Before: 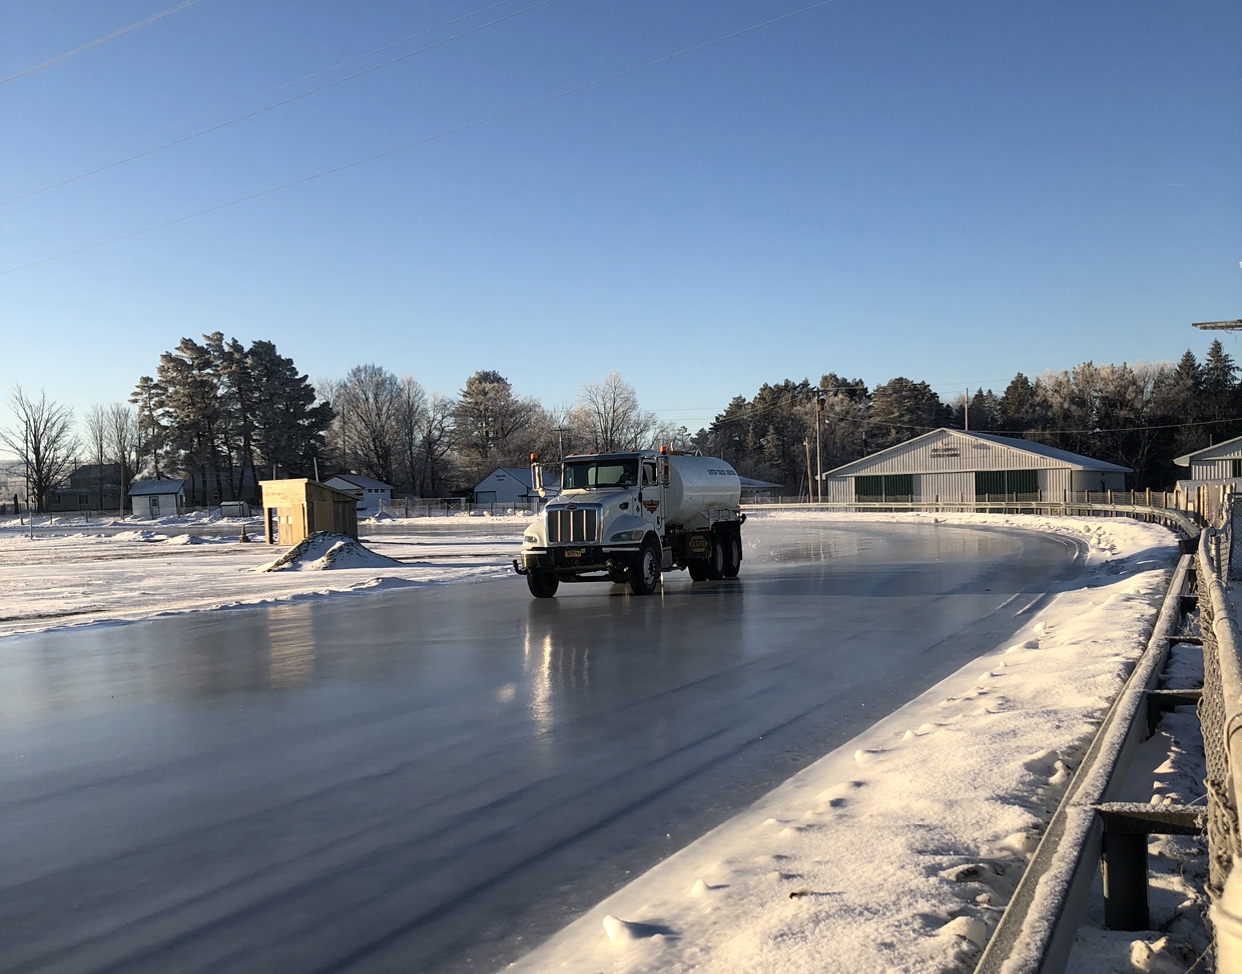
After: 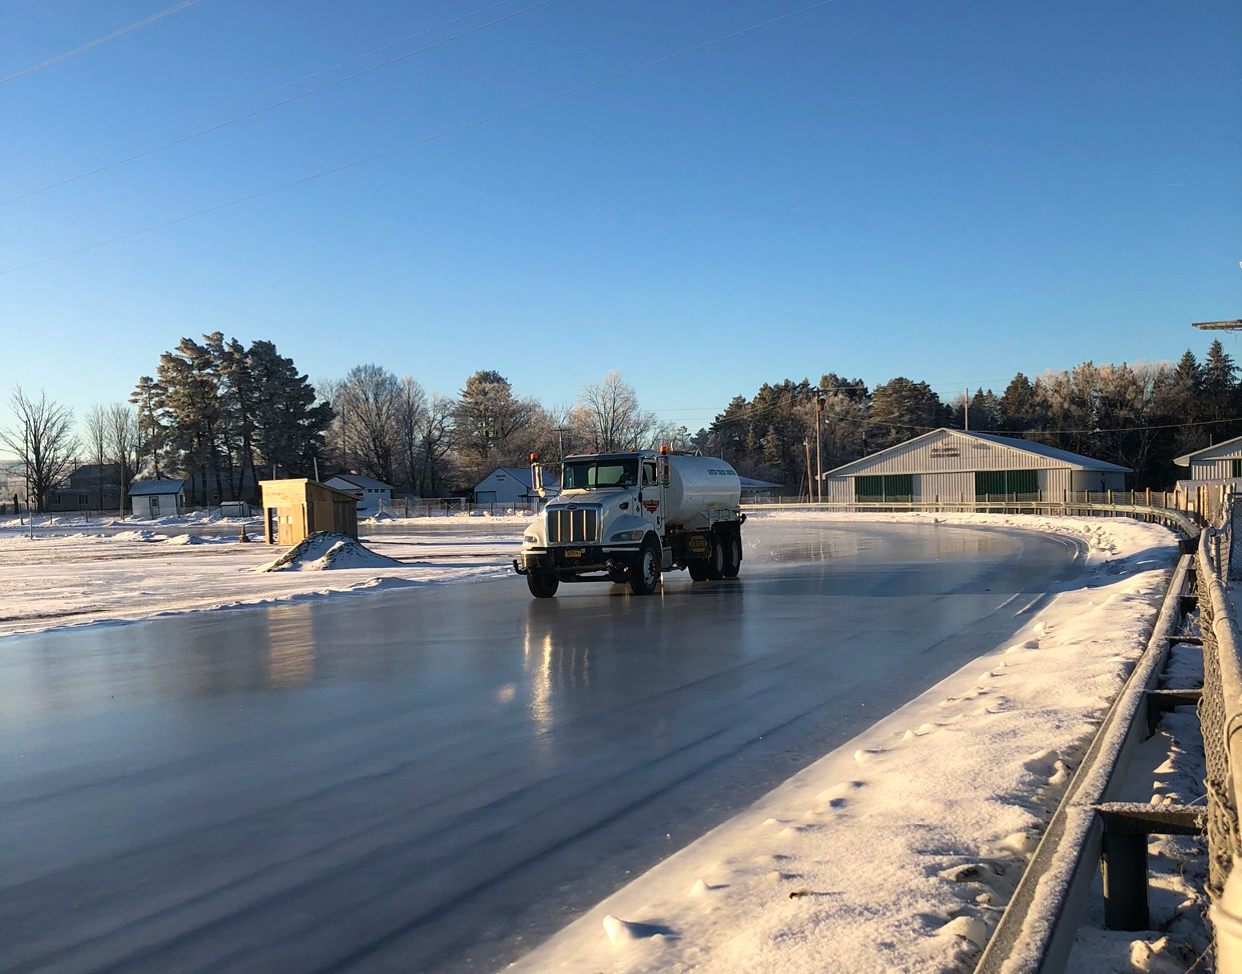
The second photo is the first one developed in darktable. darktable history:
local contrast: mode bilateral grid, contrast 99, coarseness 99, detail 92%, midtone range 0.2
exposure: compensate highlight preservation false
velvia: on, module defaults
